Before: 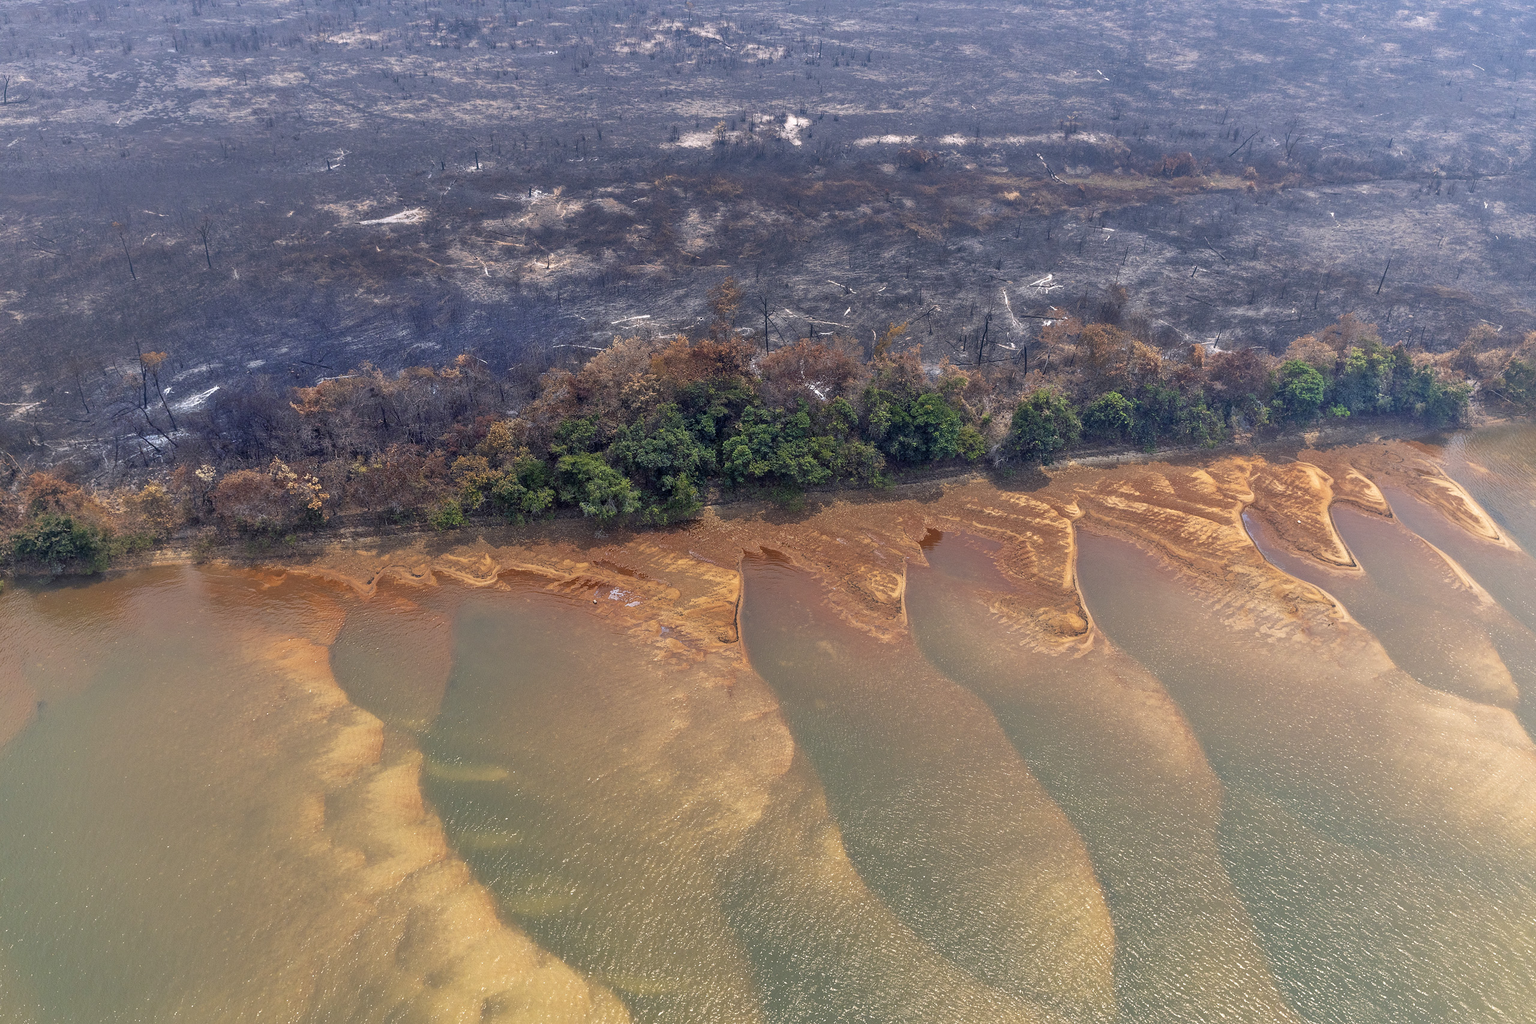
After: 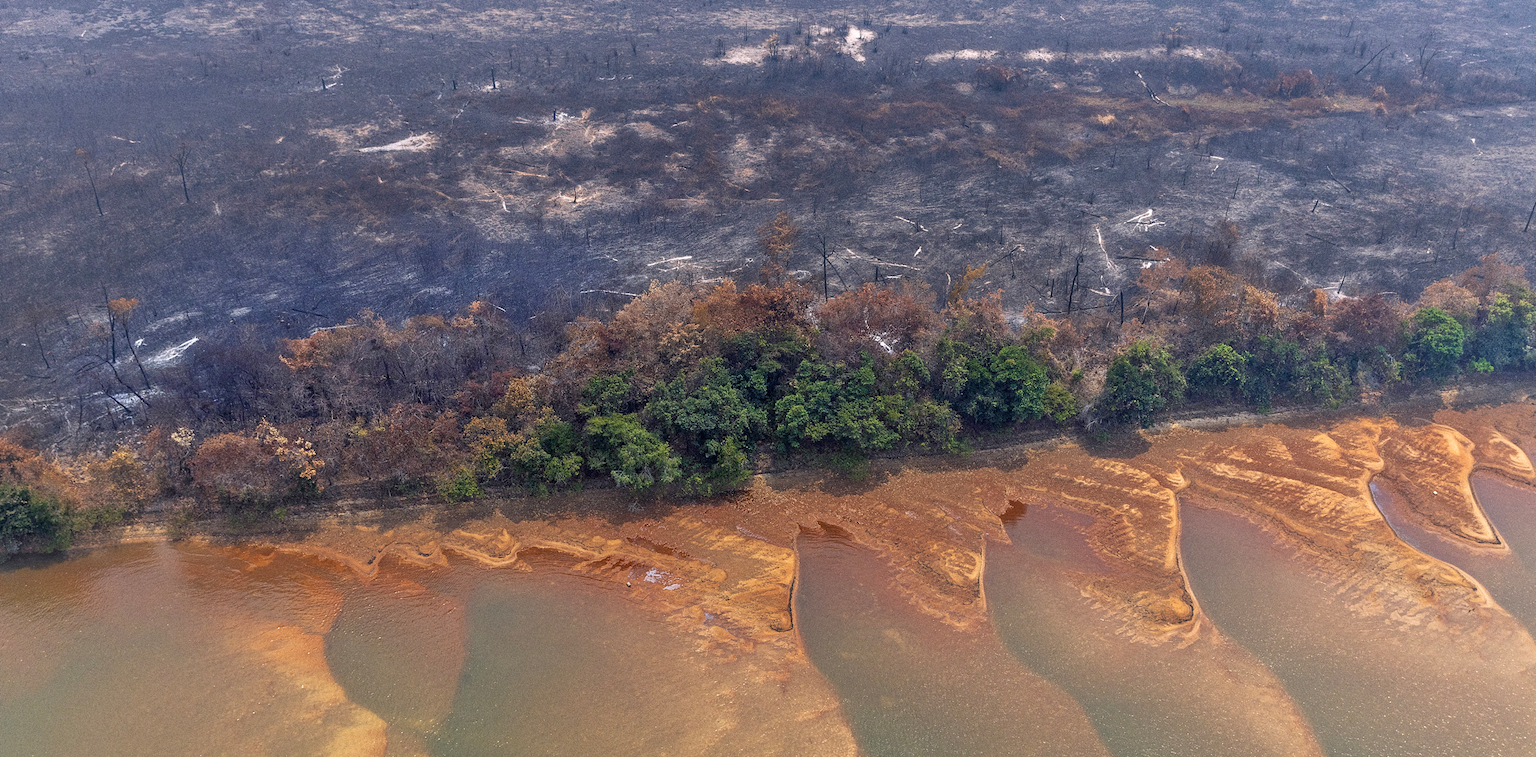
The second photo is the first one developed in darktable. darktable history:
crop: left 3.015%, top 8.969%, right 9.647%, bottom 26.457%
grain: coarseness 0.09 ISO
